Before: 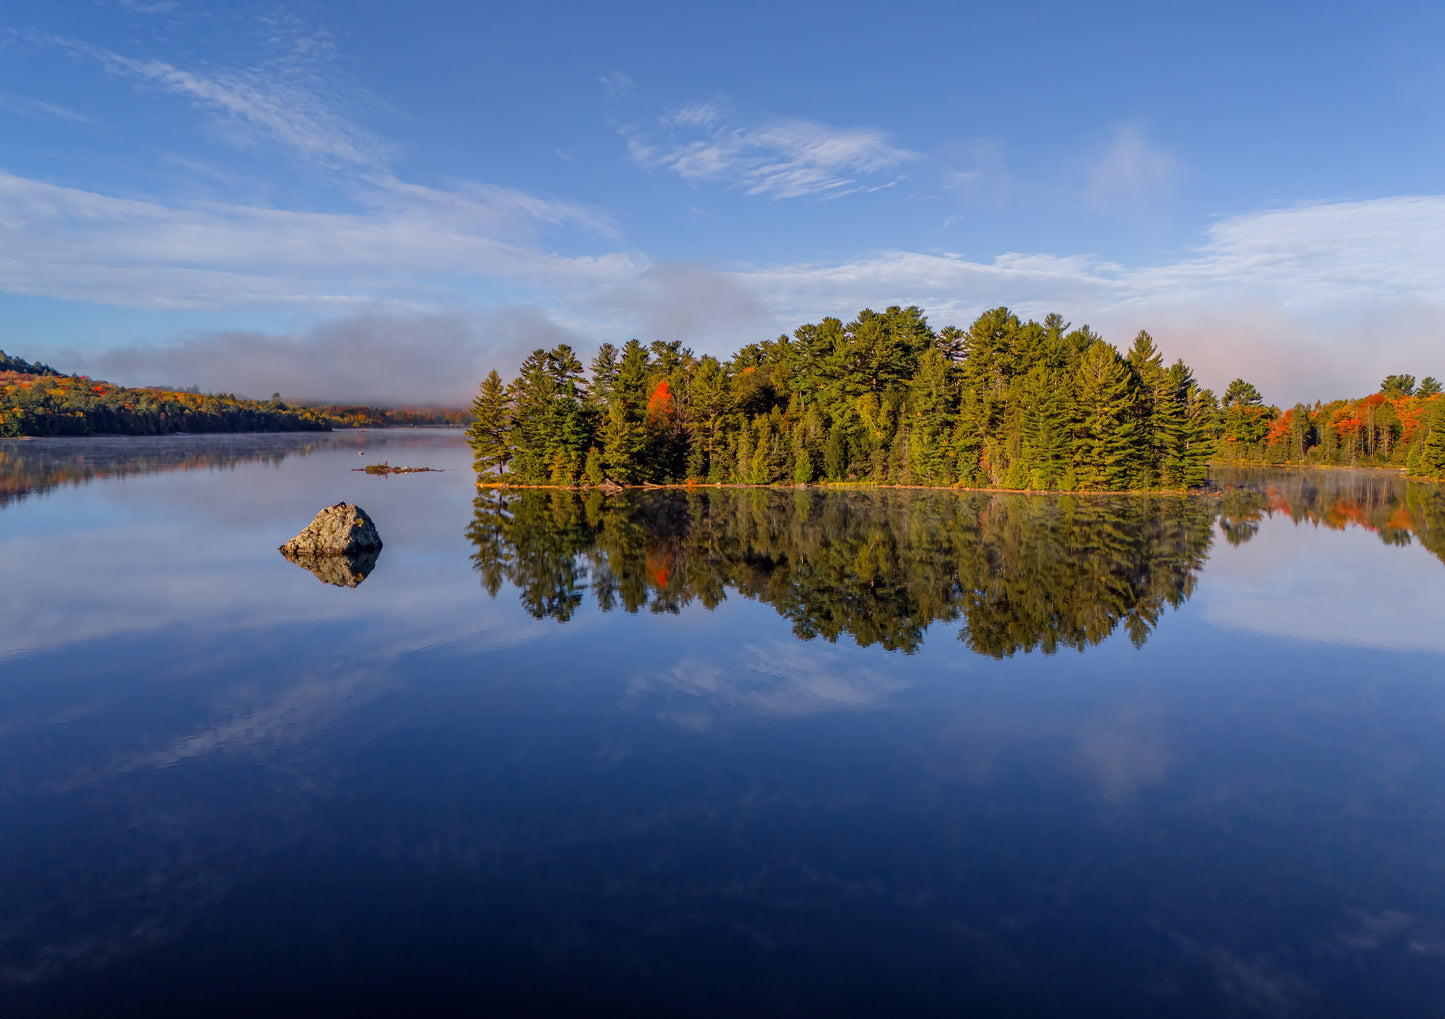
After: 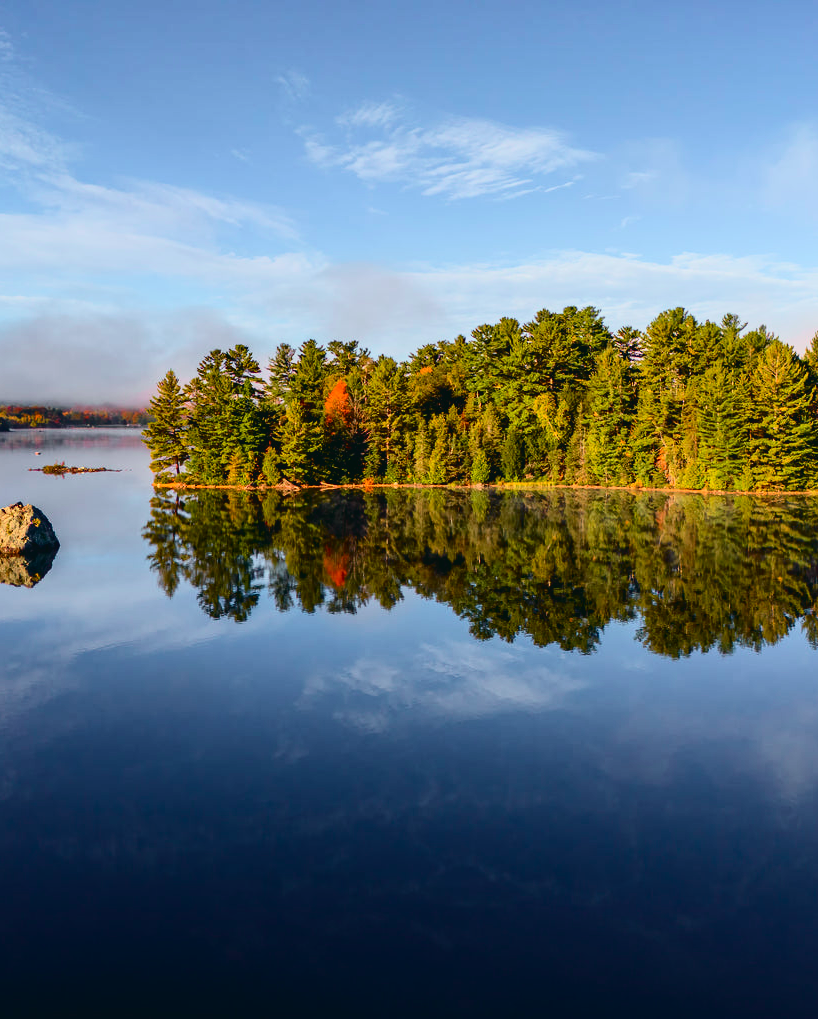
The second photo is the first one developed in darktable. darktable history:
crop and rotate: left 22.418%, right 20.962%
tone curve: curves: ch0 [(0, 0.036) (0.037, 0.042) (0.184, 0.146) (0.438, 0.521) (0.54, 0.668) (0.698, 0.835) (0.856, 0.92) (1, 0.98)]; ch1 [(0, 0) (0.393, 0.415) (0.447, 0.448) (0.482, 0.459) (0.509, 0.496) (0.527, 0.525) (0.571, 0.602) (0.619, 0.671) (0.715, 0.729) (1, 1)]; ch2 [(0, 0) (0.369, 0.388) (0.449, 0.454) (0.499, 0.5) (0.521, 0.517) (0.53, 0.544) (0.561, 0.607) (0.674, 0.735) (1, 1)], color space Lab, independent channels, preserve colors none
